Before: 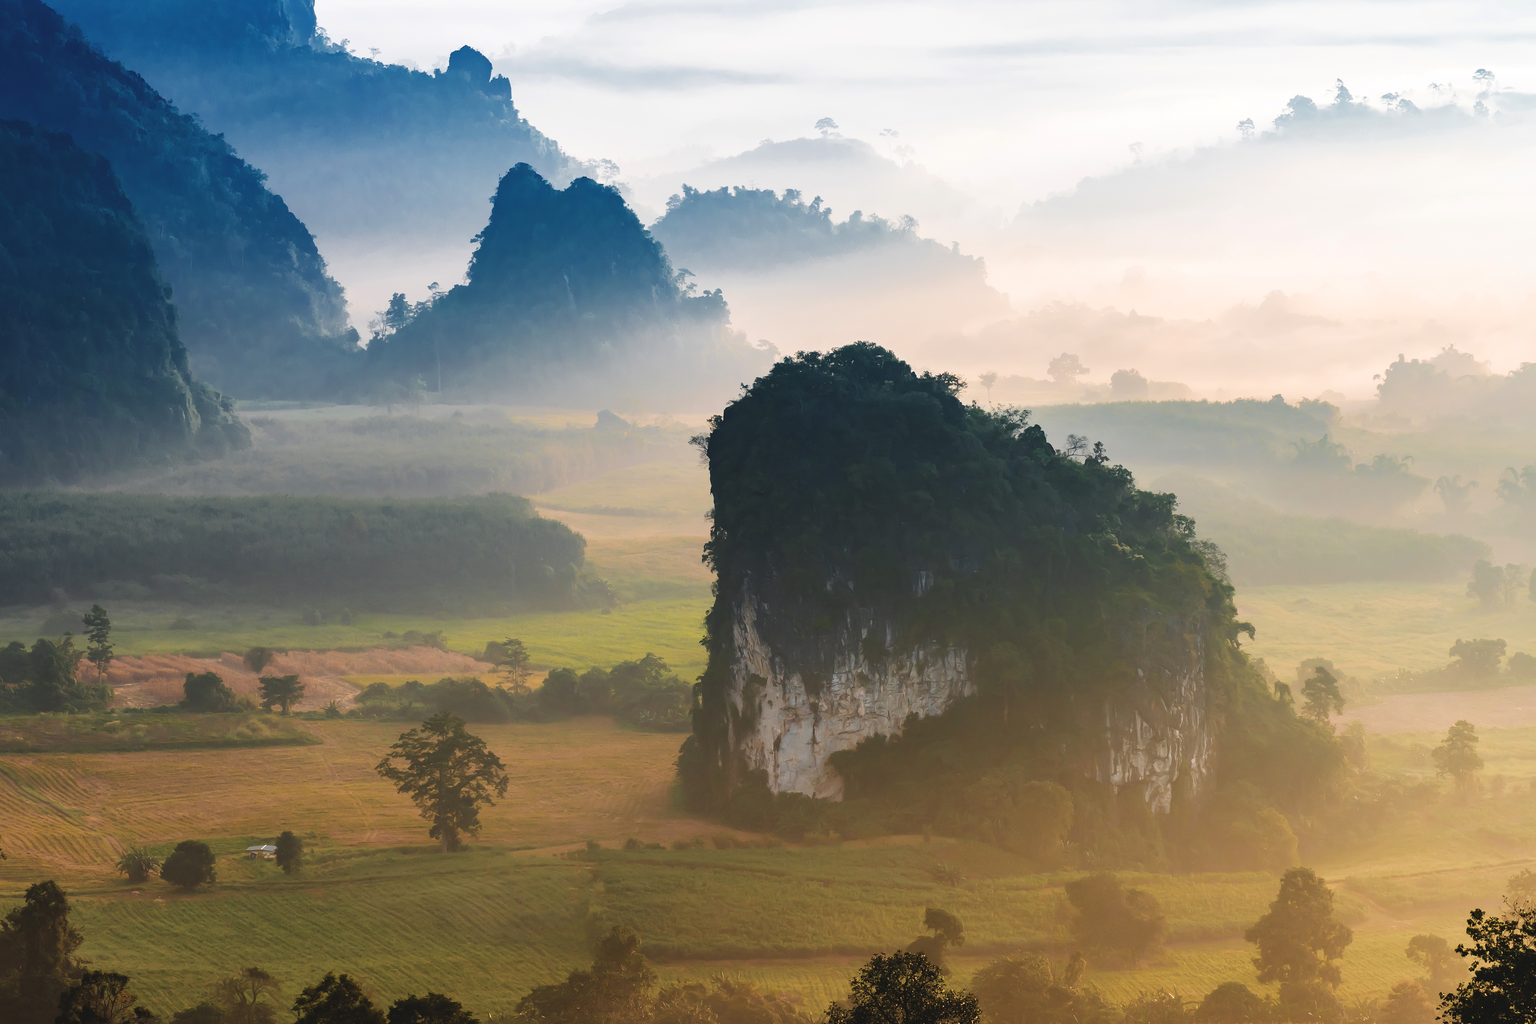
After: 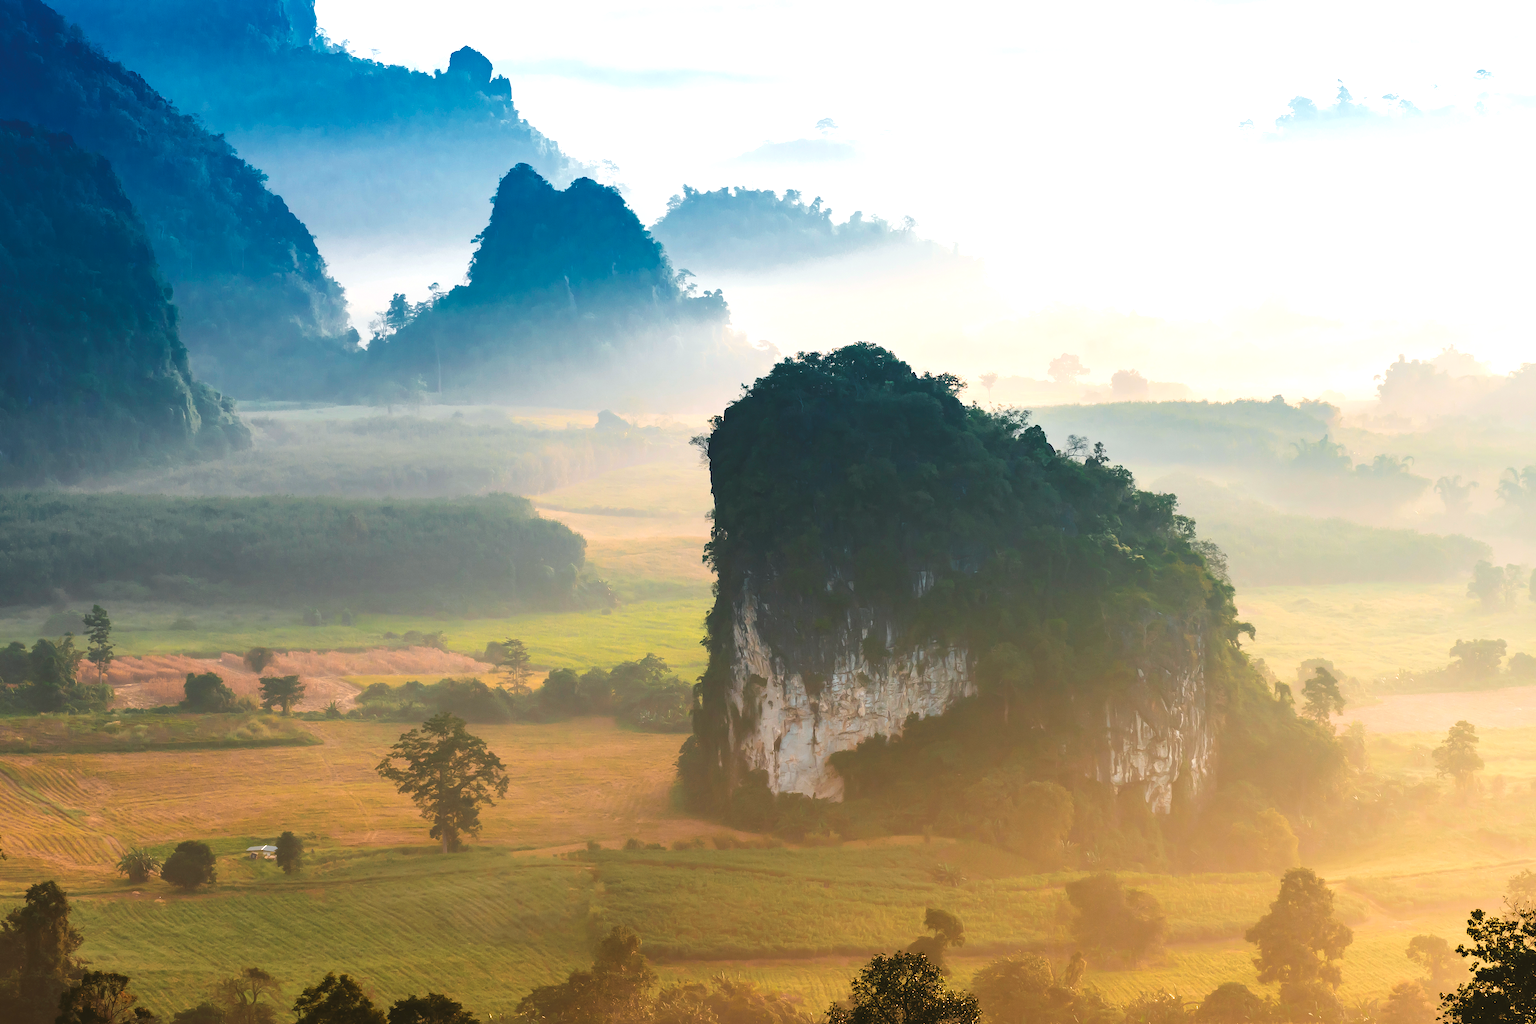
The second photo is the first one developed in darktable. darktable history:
exposure: exposure 0.6 EV, compensate highlight preservation false
color balance: lift [1.004, 1.002, 1.002, 0.998], gamma [1, 1.007, 1.002, 0.993], gain [1, 0.977, 1.013, 1.023], contrast -3.64%
